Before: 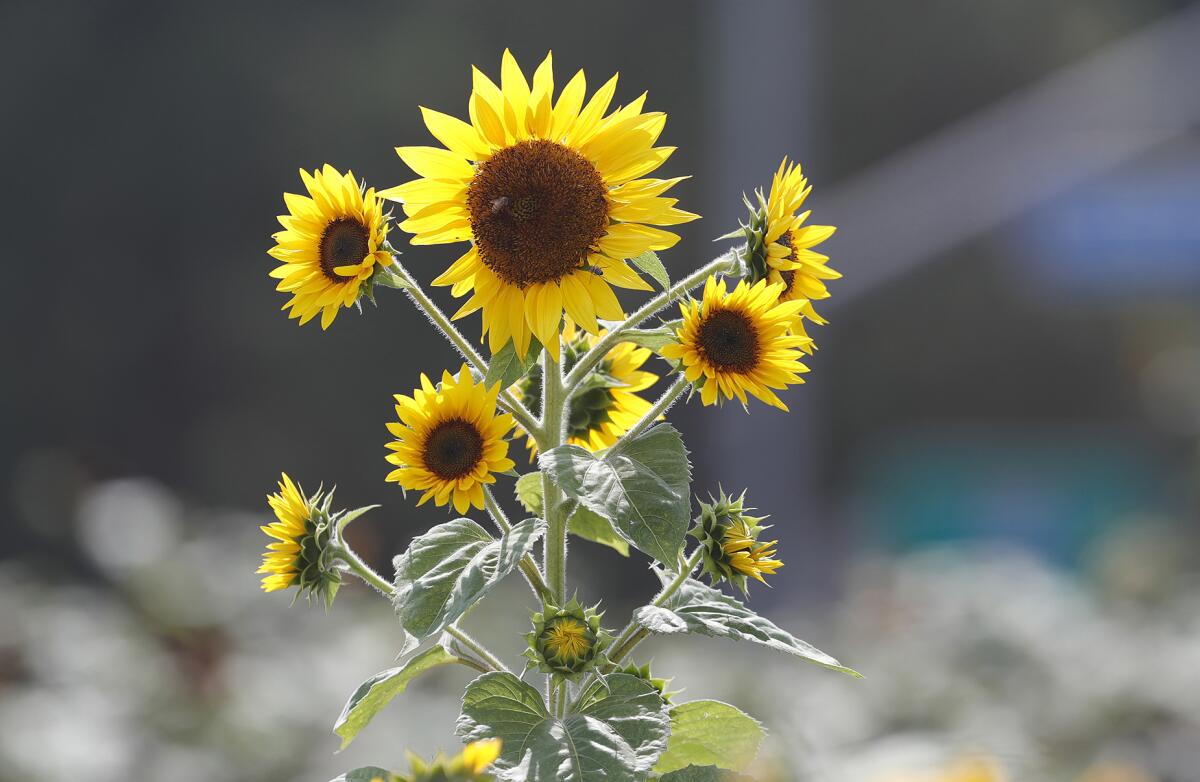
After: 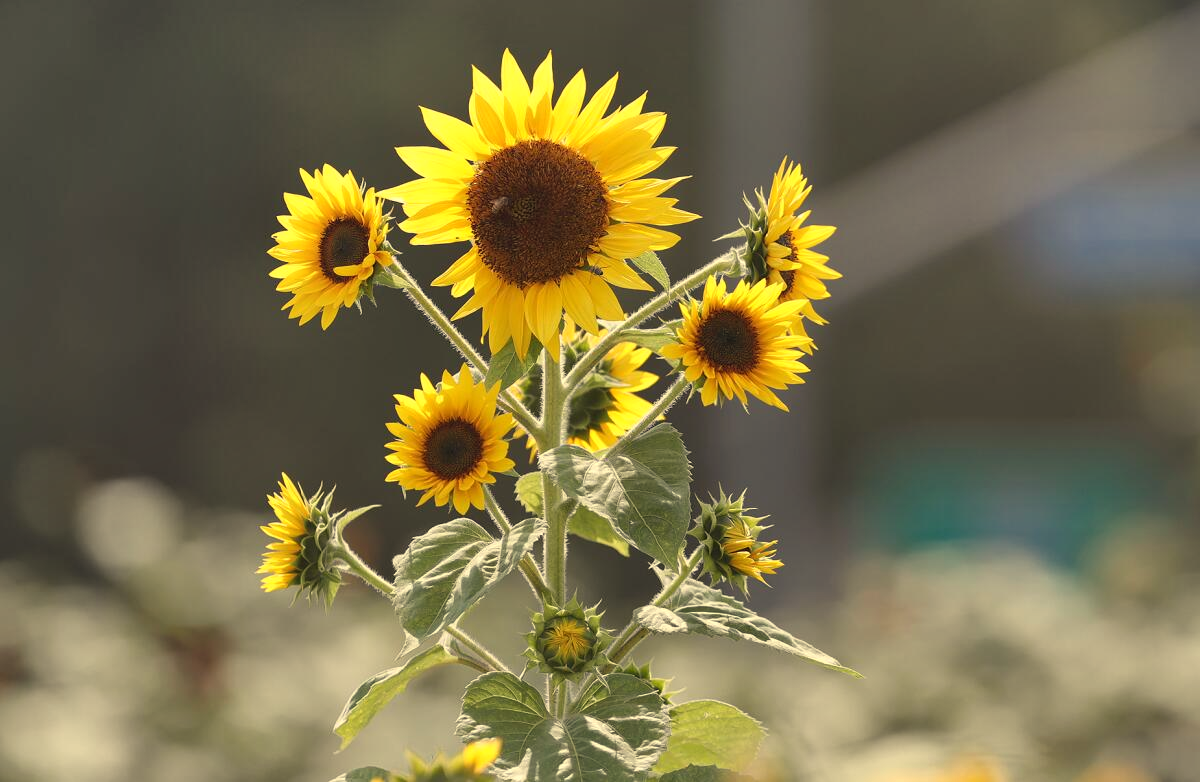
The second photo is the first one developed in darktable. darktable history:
white balance: red 1.08, blue 0.791
shadows and highlights: soften with gaussian
